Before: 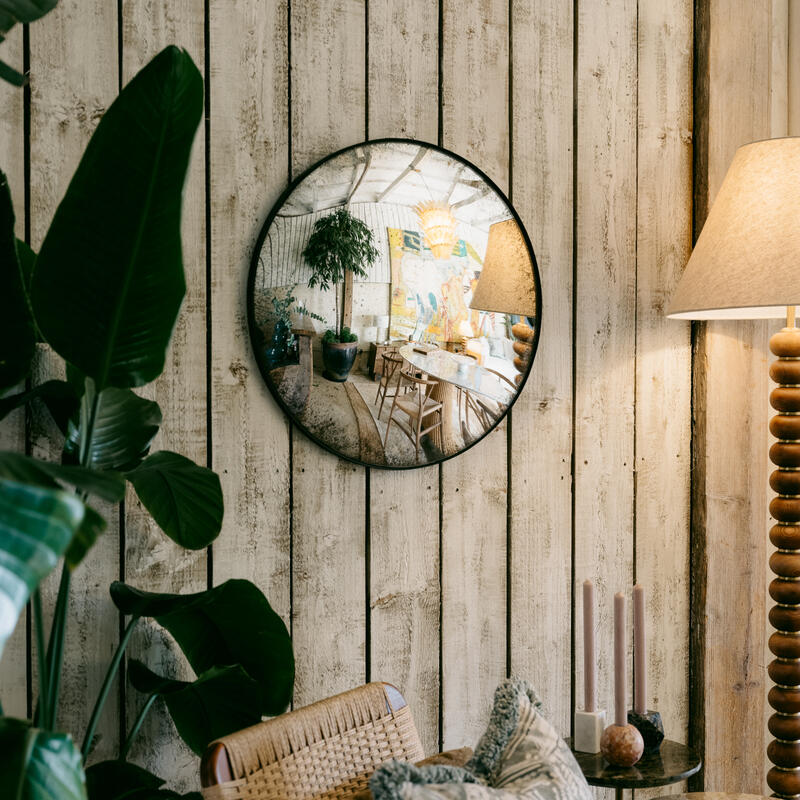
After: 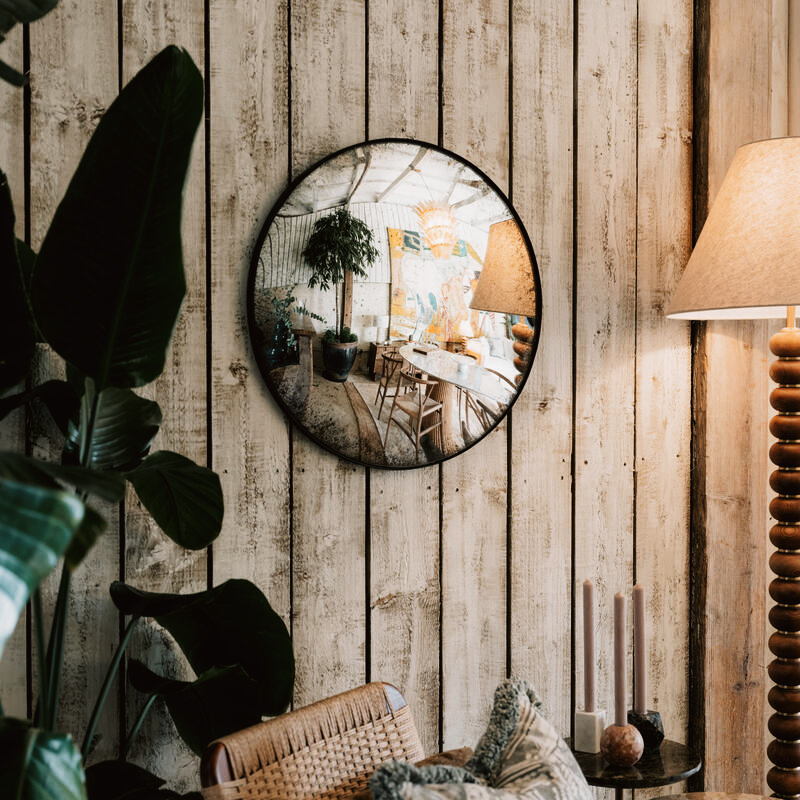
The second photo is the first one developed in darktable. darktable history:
tone curve: curves: ch0 [(0, 0) (0.003, 0.012) (0.011, 0.015) (0.025, 0.02) (0.044, 0.032) (0.069, 0.044) (0.1, 0.063) (0.136, 0.085) (0.177, 0.121) (0.224, 0.159) (0.277, 0.207) (0.335, 0.261) (0.399, 0.328) (0.468, 0.41) (0.543, 0.506) (0.623, 0.609) (0.709, 0.719) (0.801, 0.82) (0.898, 0.907) (1, 1)], preserve colors none
color look up table: target L [96.6, 77.42, 87.42, 78.21, 70.94, 85.97, 72.7, 72.92, 74.8, 63.61, 58.09, 61.02, 43.32, 40.42, 43.67, 6.78, 200.45, 82.5, 71.34, 64.21, 55.06, 58.37, 45.48, 46.12, 38.68, 31.09, 26.99, 15.15, 91.32, 82.05, 72.07, 63.14, 62.98, 62.87, 52.42, 50.34, 47.1, 36.68, 32.41, 34.44, 21.64, 11.56, 6.46, 1.515, 94.34, 68.19, 61.27, 53.39, 30.9], target a [0.542, 20.41, 3.653, 9.325, -8.769, -39.66, -25.31, 17.23, -19.5, -6.786, -36.11, -0.352, -29.46, -8.839, -16.46, -7.316, 0, 19.28, 28.52, 43.66, 14.61, 21.96, 30.62, 51.59, 48.69, 5.979, 32.78, 30.56, 5.193, 29.2, 2.105, 47.46, 50.42, 10.3, 27.32, 15.17, 40.78, 27.07, 13.51, 13.42, 32.47, 19.36, 20.26, 5.929, -8.509, -12.89, -30.18, -18.17, -2.457], target b [3.434, 65.81, 37.22, 64.13, 57.76, 2.728, 53.94, 58.53, 25.48, 53.49, 36.76, 15.27, 37.09, 39.68, 10.89, 10.21, 0, 7.294, 49.08, 22.56, 40.15, 10.36, 40.43, 46.25, 10.27, 3.615, 32.32, 13.32, -3.37, -18.73, -12.43, -37.77, -1.337, -41.9, -13.39, -59.34, -26.64, -55.39, -31.1, -43.39, -29.21, -42.49, -22.54, -4.798, -3.126, -37.9, 0.379, -12.48, -23.75], num patches 49
